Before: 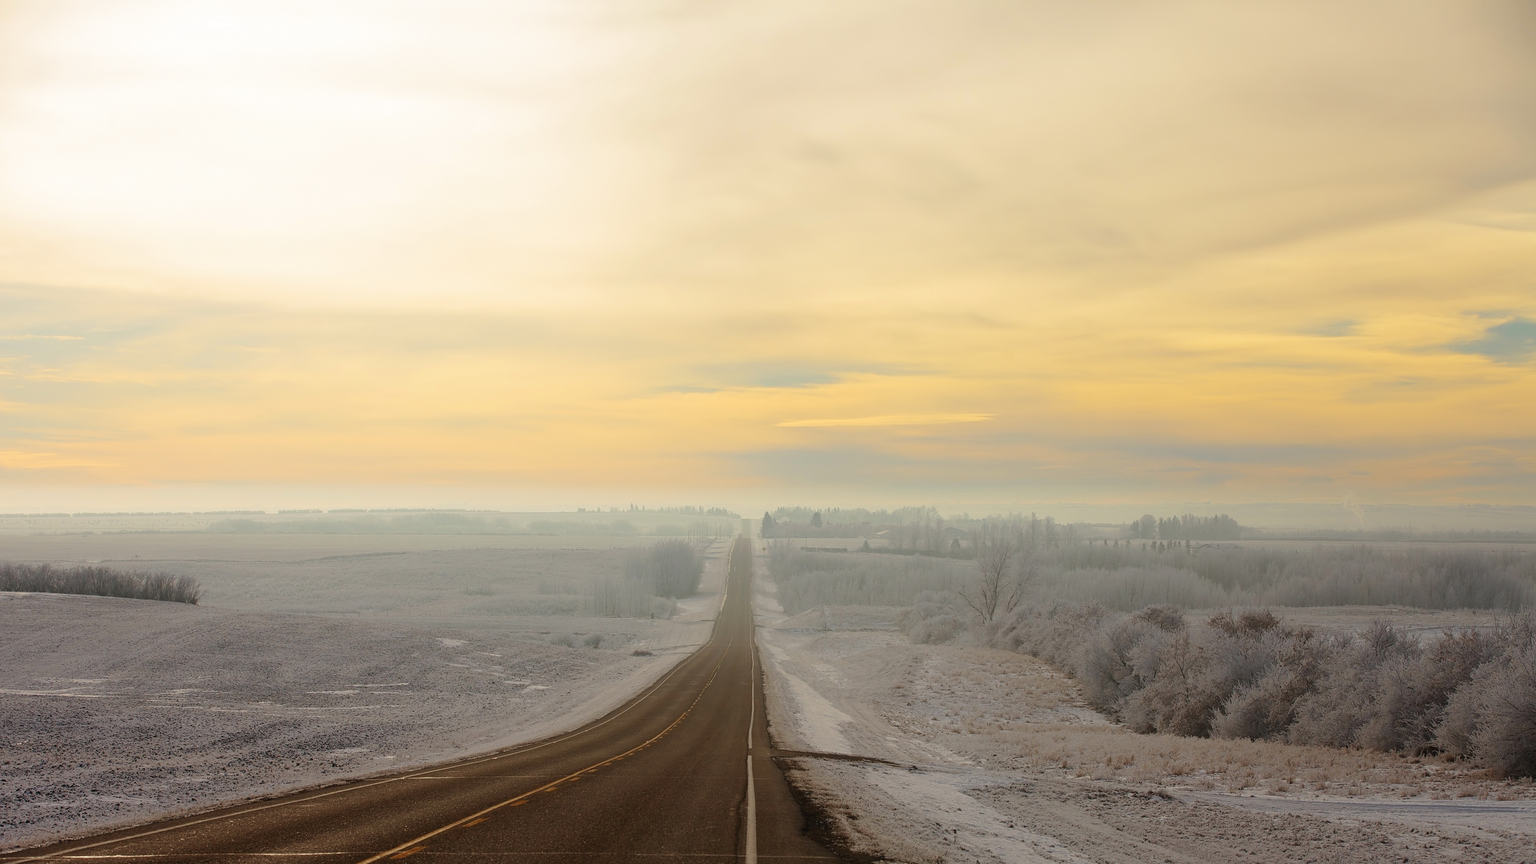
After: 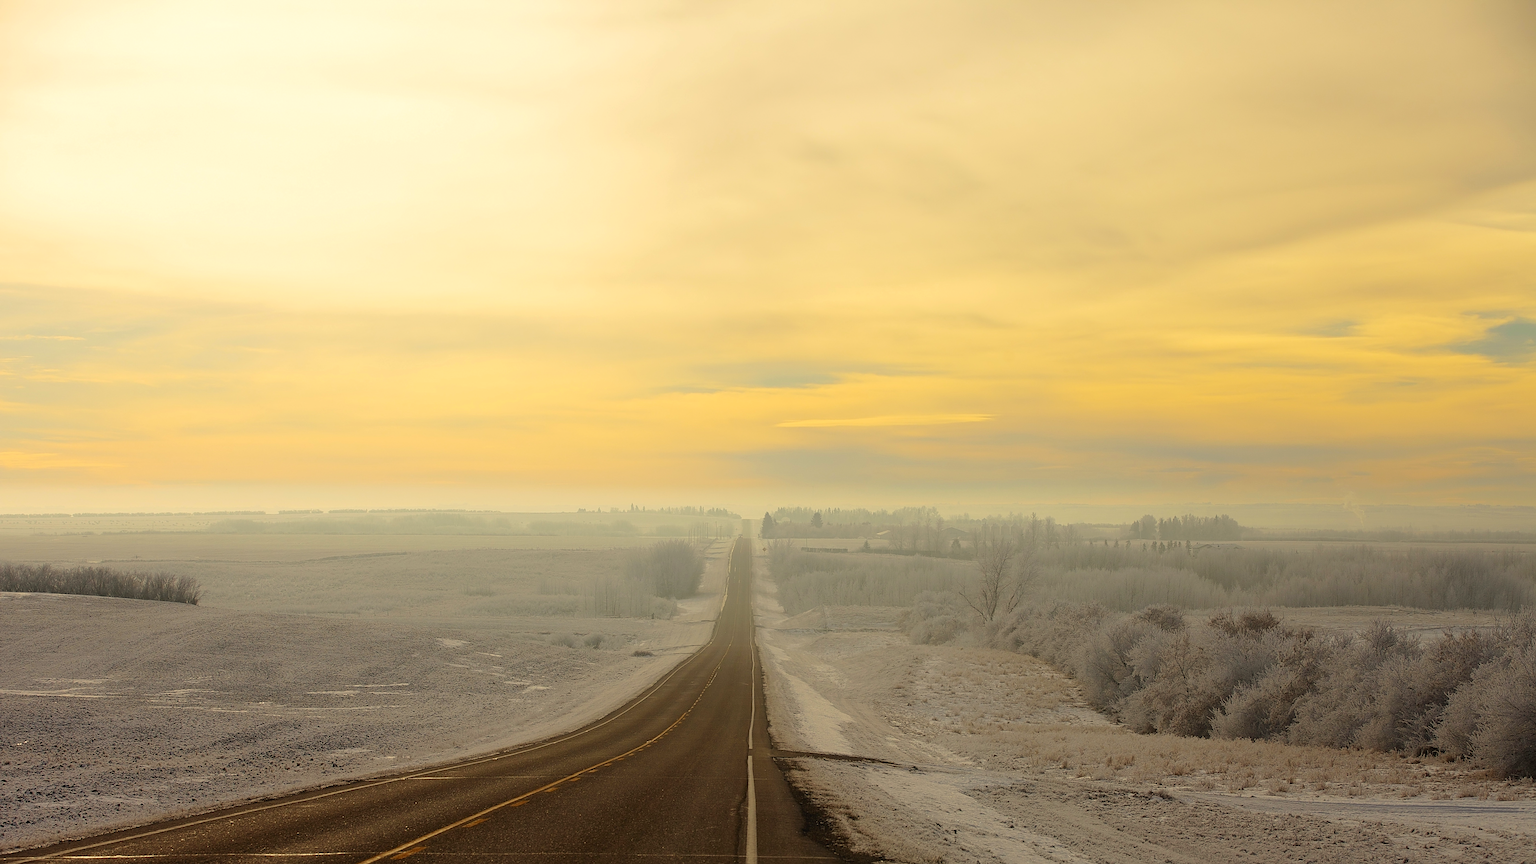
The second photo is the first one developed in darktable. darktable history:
color correction: highlights a* 1.32, highlights b* 17.18
sharpen: on, module defaults
